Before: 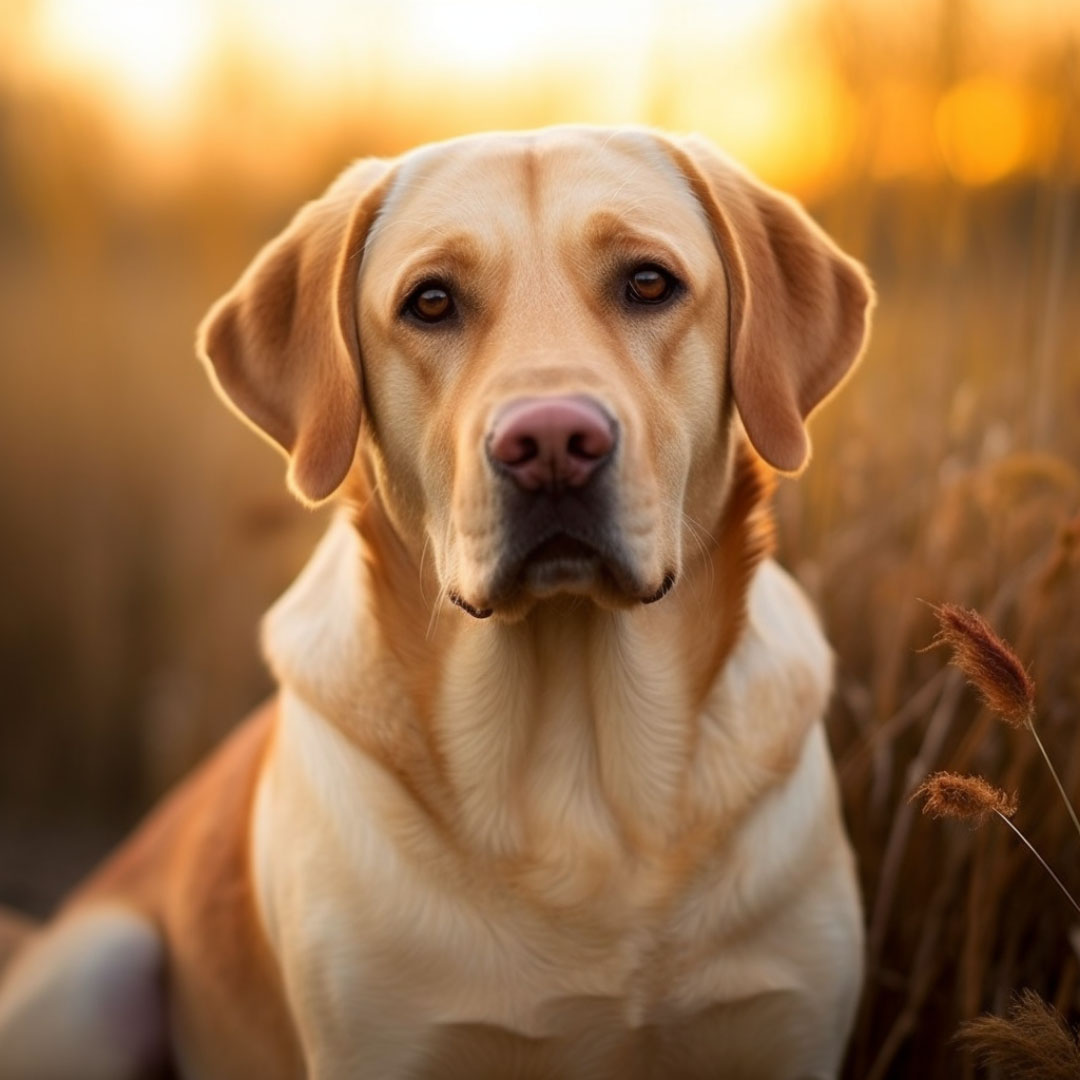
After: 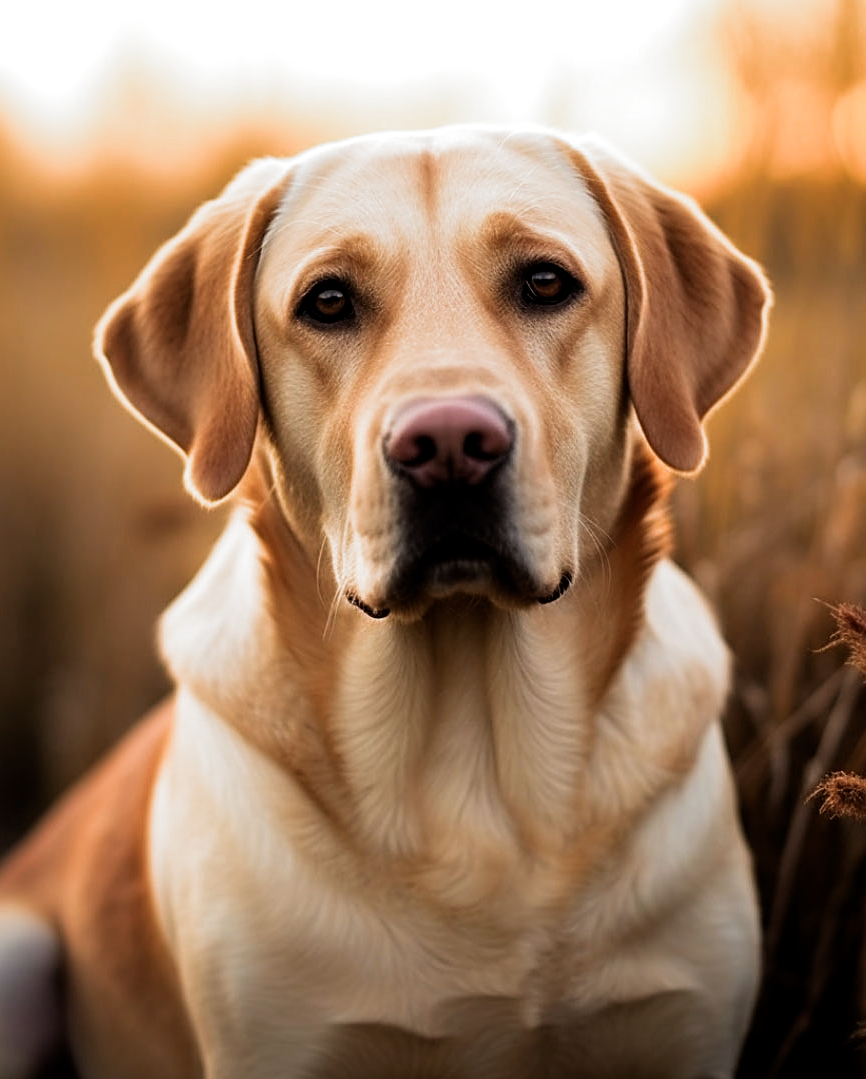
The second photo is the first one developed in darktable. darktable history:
crop and rotate: left 9.597%, right 10.195%
filmic rgb: black relative exposure -8.2 EV, white relative exposure 2.2 EV, threshold 3 EV, hardness 7.11, latitude 75%, contrast 1.325, highlights saturation mix -2%, shadows ↔ highlights balance 30%, preserve chrominance RGB euclidean norm, color science v5 (2021), contrast in shadows safe, contrast in highlights safe, enable highlight reconstruction true
sharpen: on, module defaults
